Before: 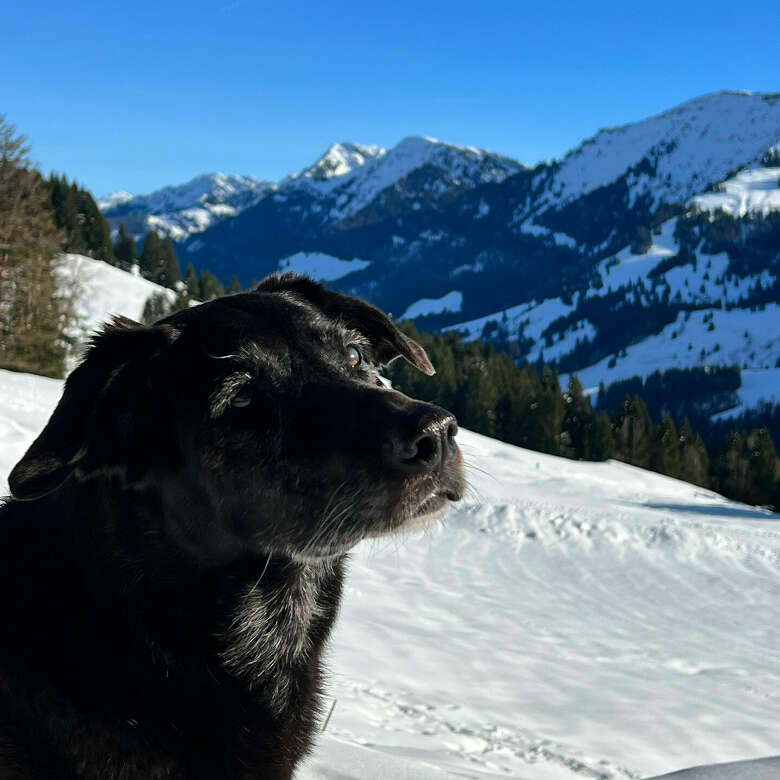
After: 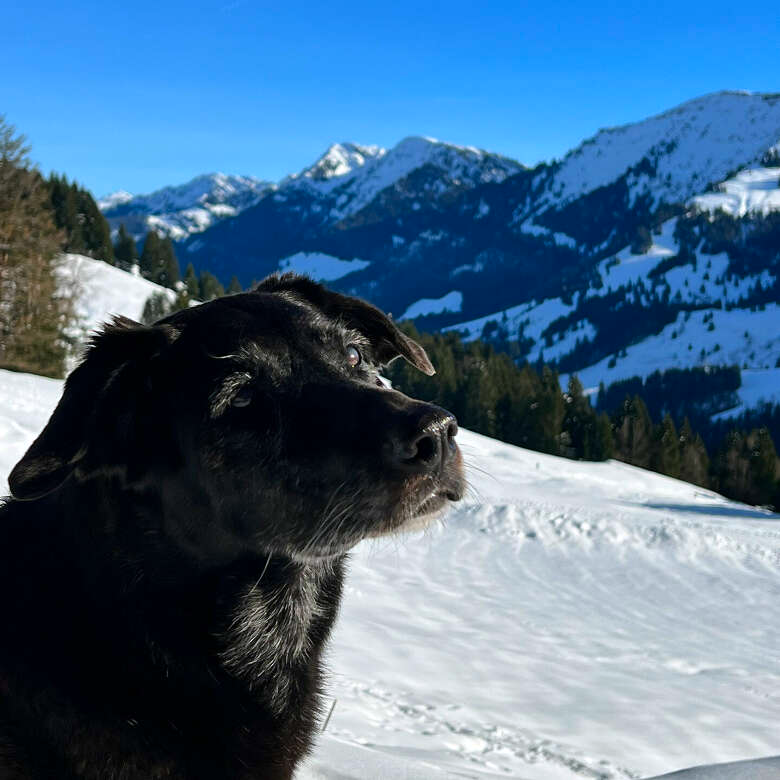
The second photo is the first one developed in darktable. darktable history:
tone equalizer: on, module defaults
color balance: output saturation 110%
white balance: red 1.004, blue 1.024
